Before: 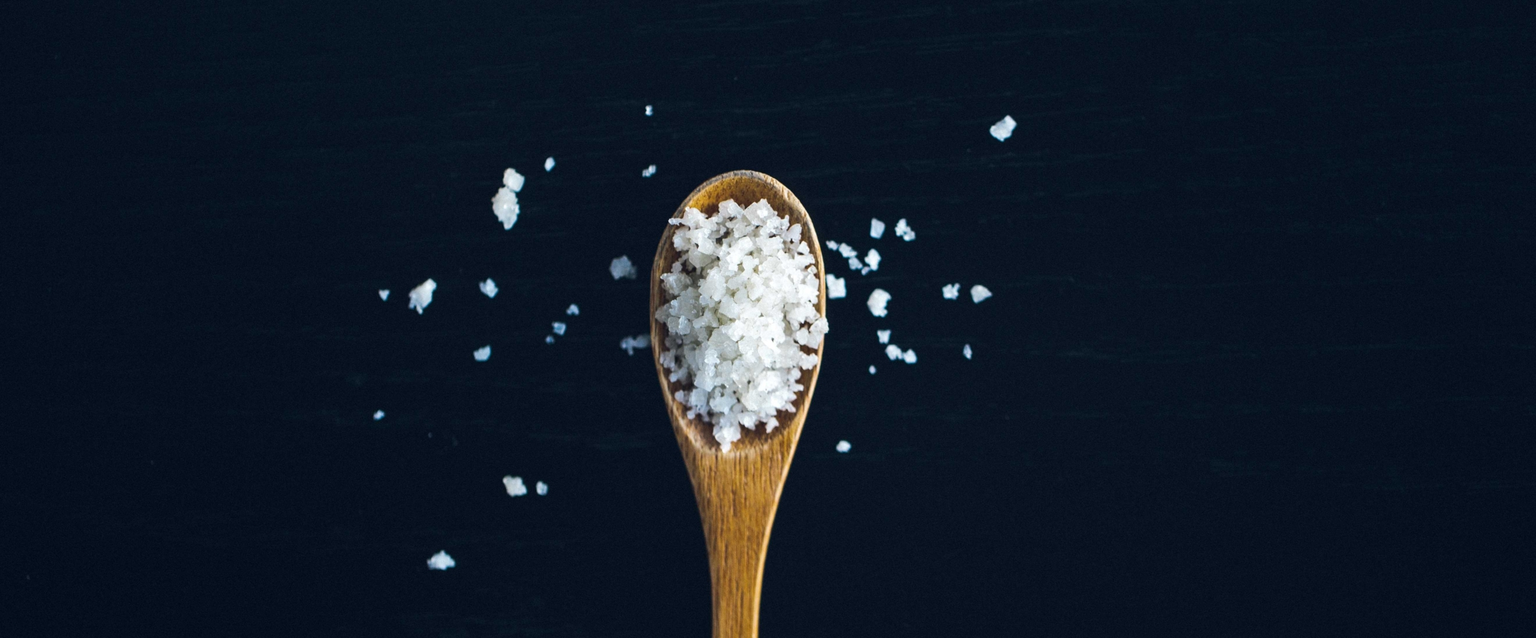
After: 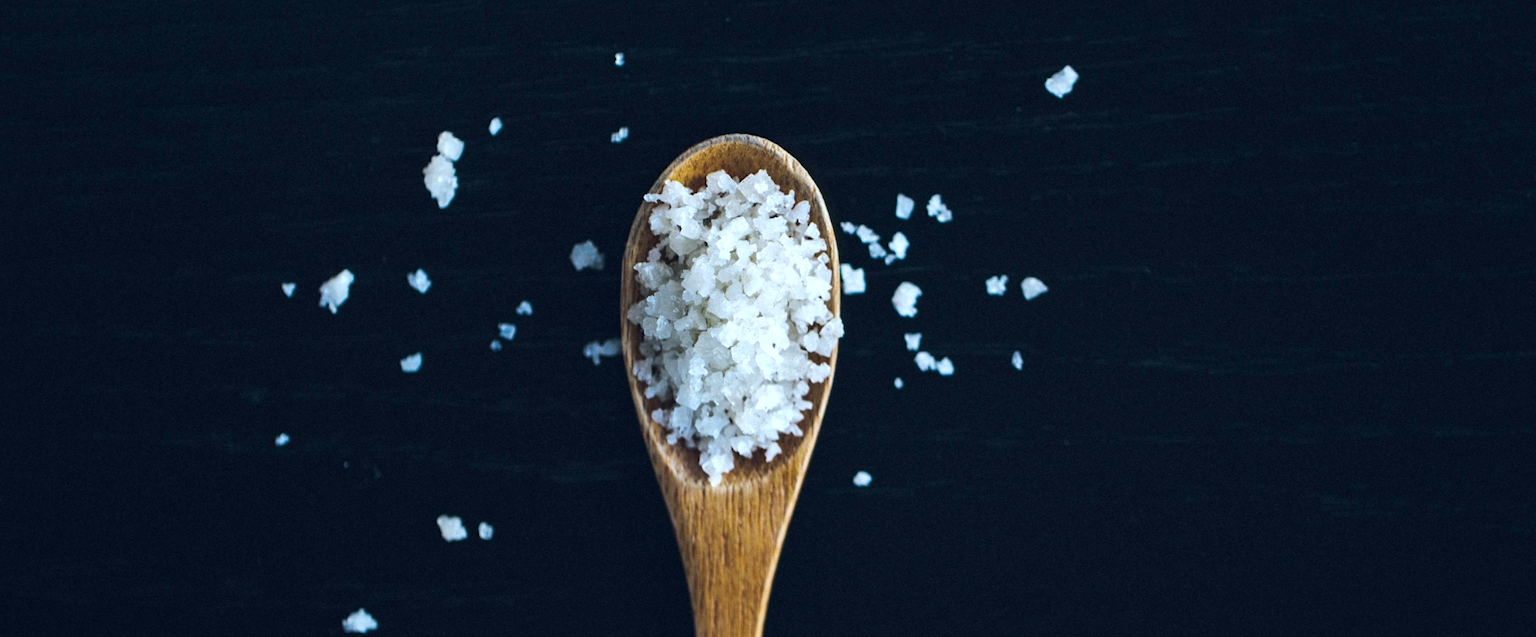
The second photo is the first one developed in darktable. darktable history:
color correction: highlights a* -4.16, highlights b* -10.61
crop and rotate: left 9.976%, top 9.938%, right 9.92%, bottom 9.946%
local contrast: mode bilateral grid, contrast 20, coarseness 49, detail 120%, midtone range 0.2
